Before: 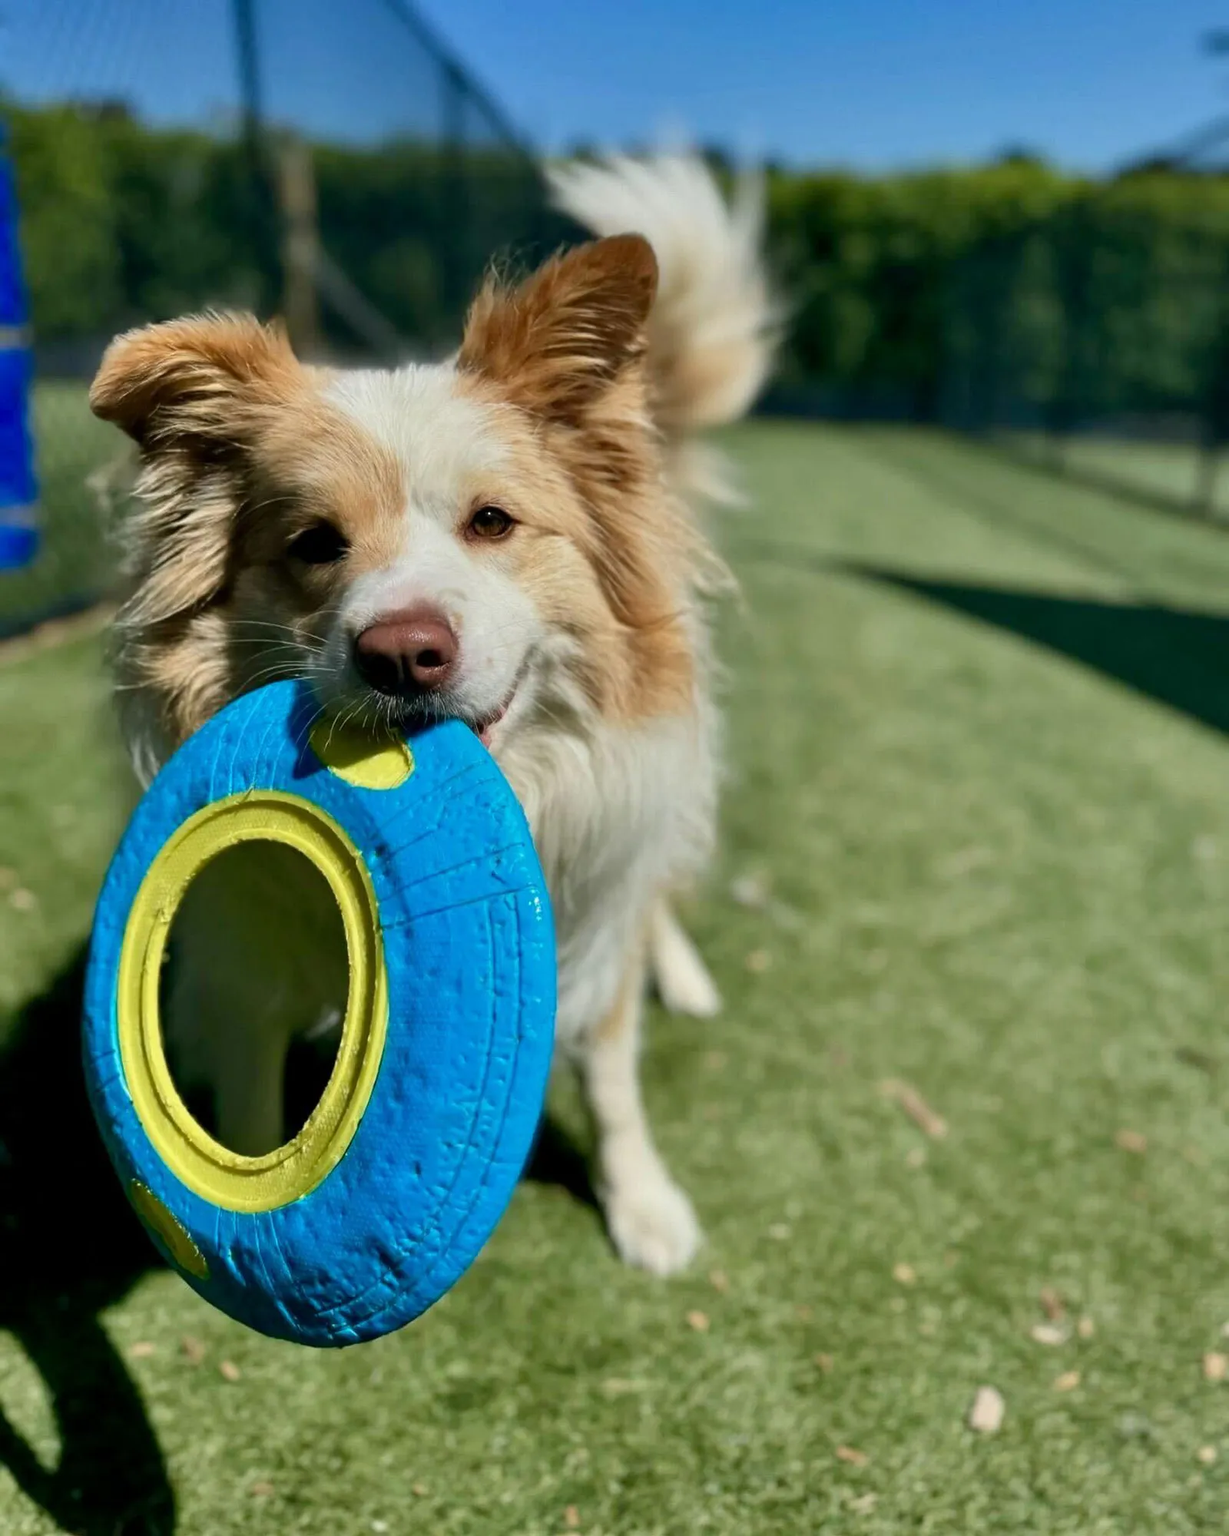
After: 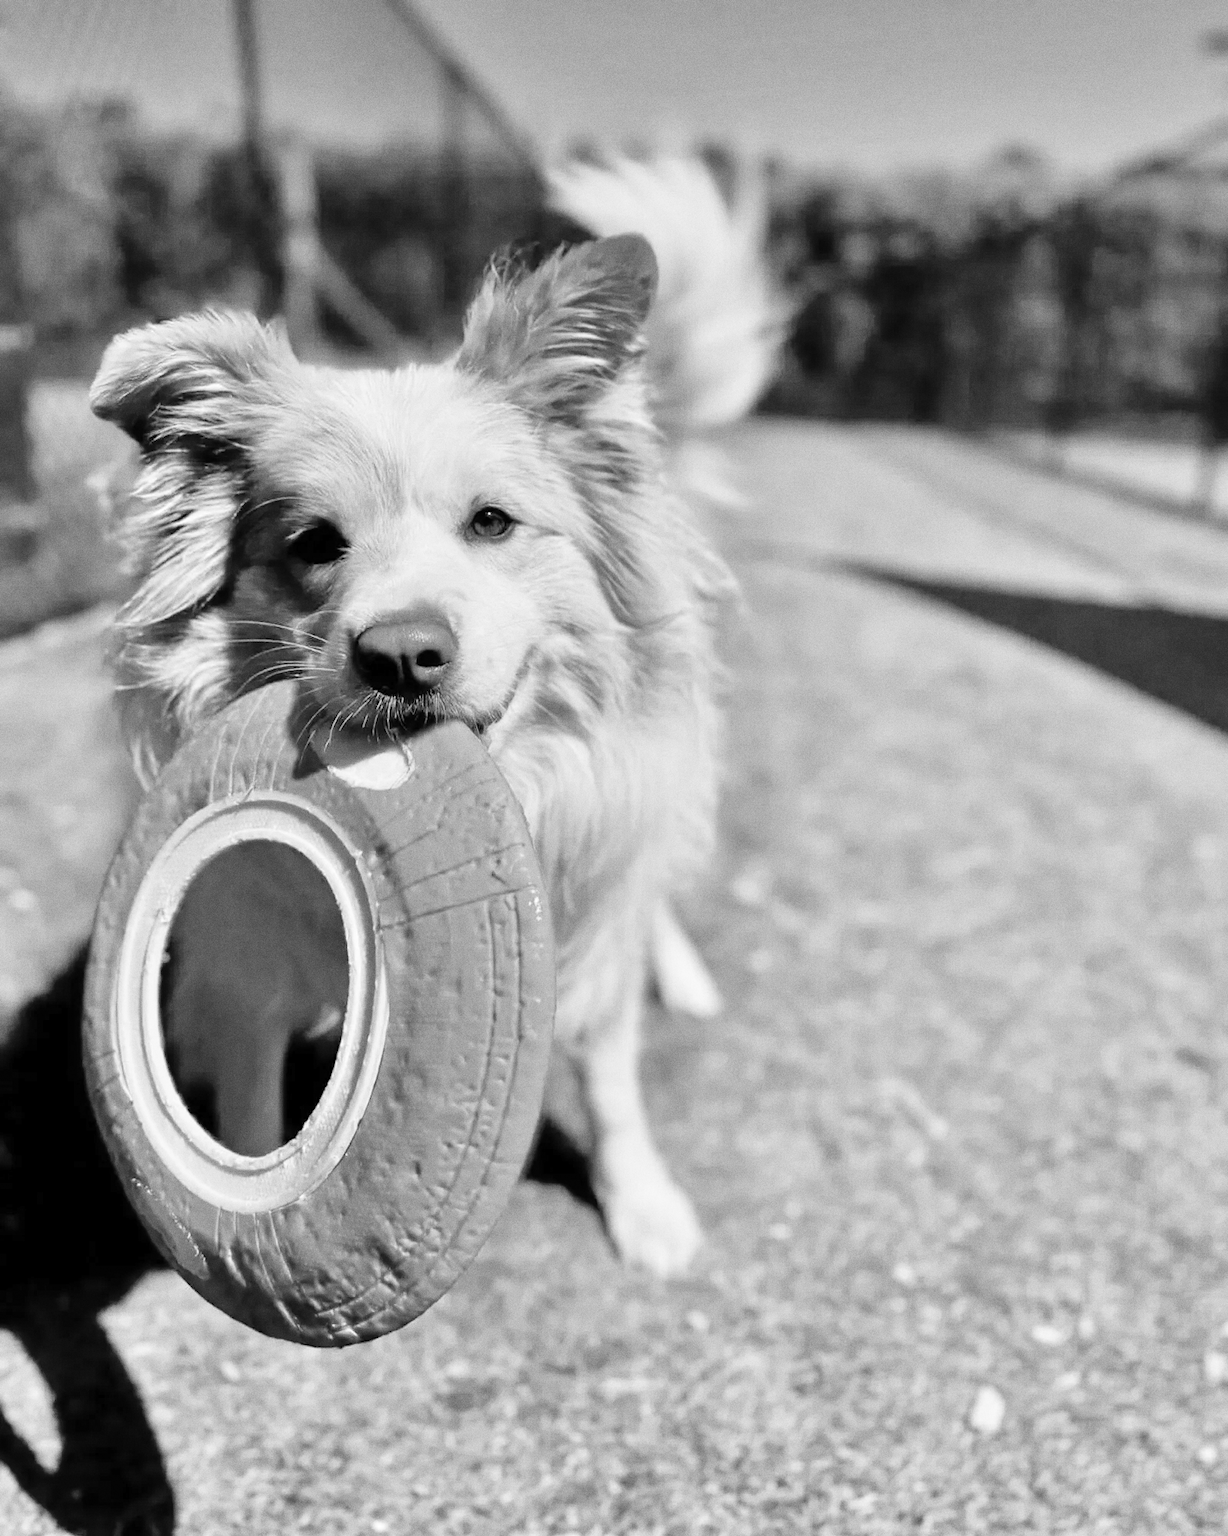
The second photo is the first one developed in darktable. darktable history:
contrast brightness saturation: contrast 0.2, brightness 0.16, saturation 0.22
grain: coarseness 0.47 ISO
monochrome: a 2.21, b -1.33, size 2.2
tone equalizer: -7 EV 0.15 EV, -6 EV 0.6 EV, -5 EV 1.15 EV, -4 EV 1.33 EV, -3 EV 1.15 EV, -2 EV 0.6 EV, -1 EV 0.15 EV, mask exposure compensation -0.5 EV
